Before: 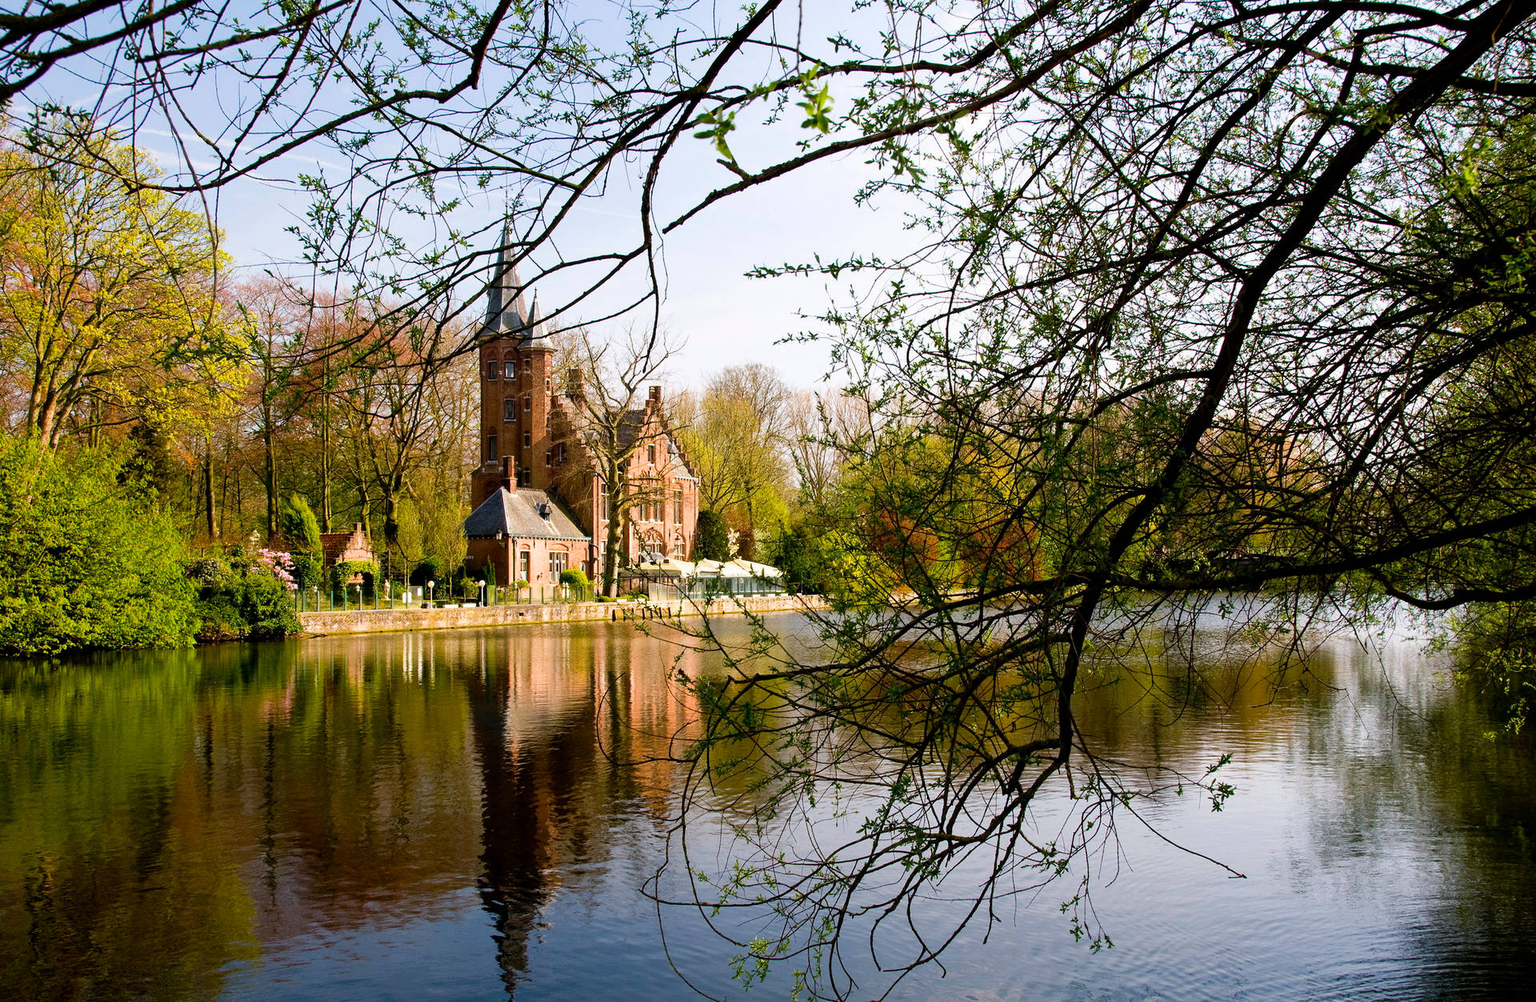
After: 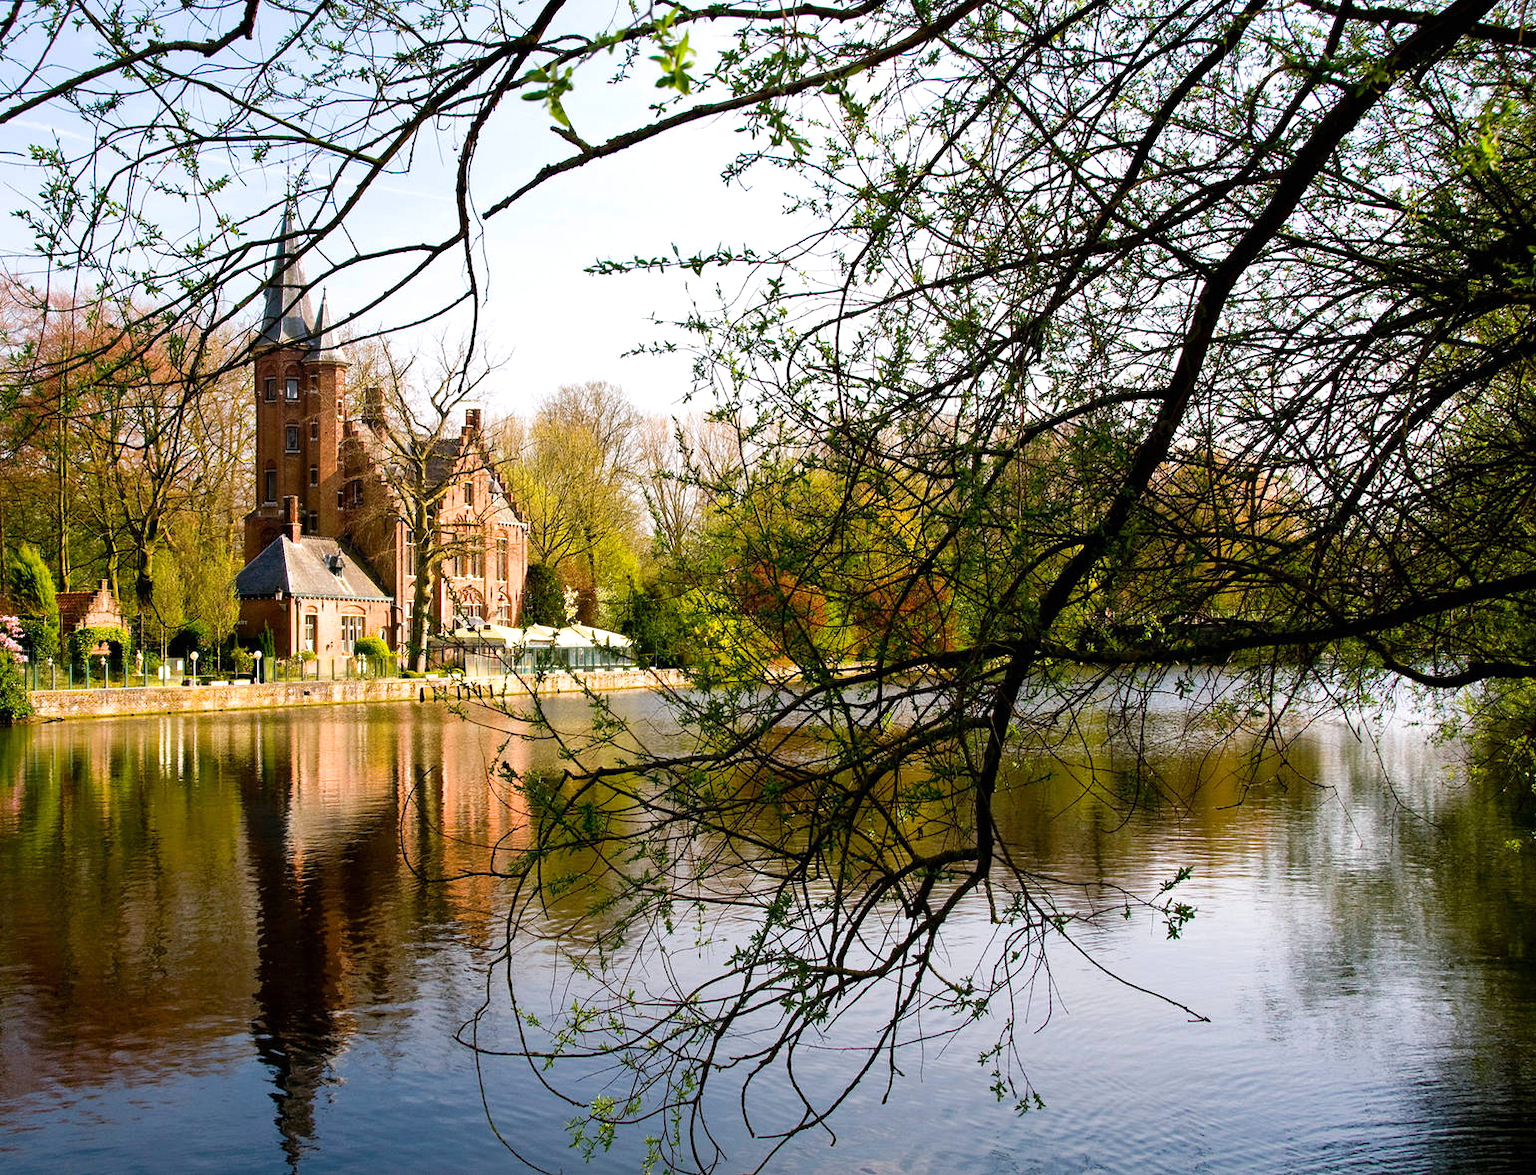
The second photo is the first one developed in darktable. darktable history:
exposure: black level correction 0, exposure 0.2 EV, compensate exposure bias true, compensate highlight preservation false
crop and rotate: left 17.959%, top 5.771%, right 1.742%
